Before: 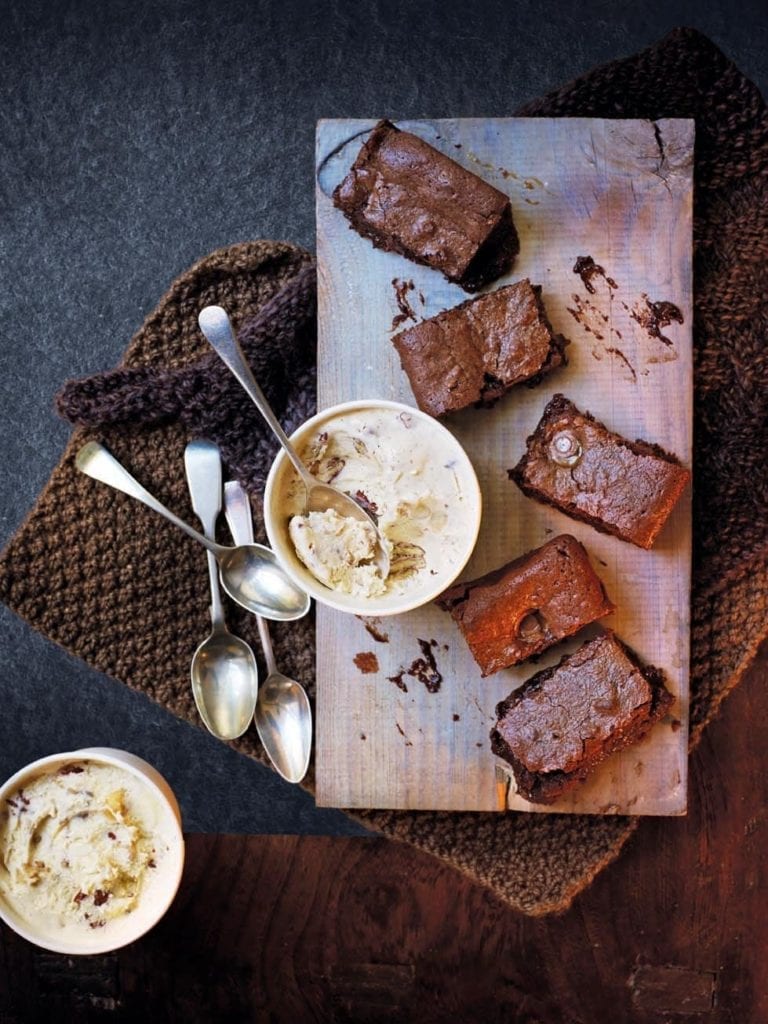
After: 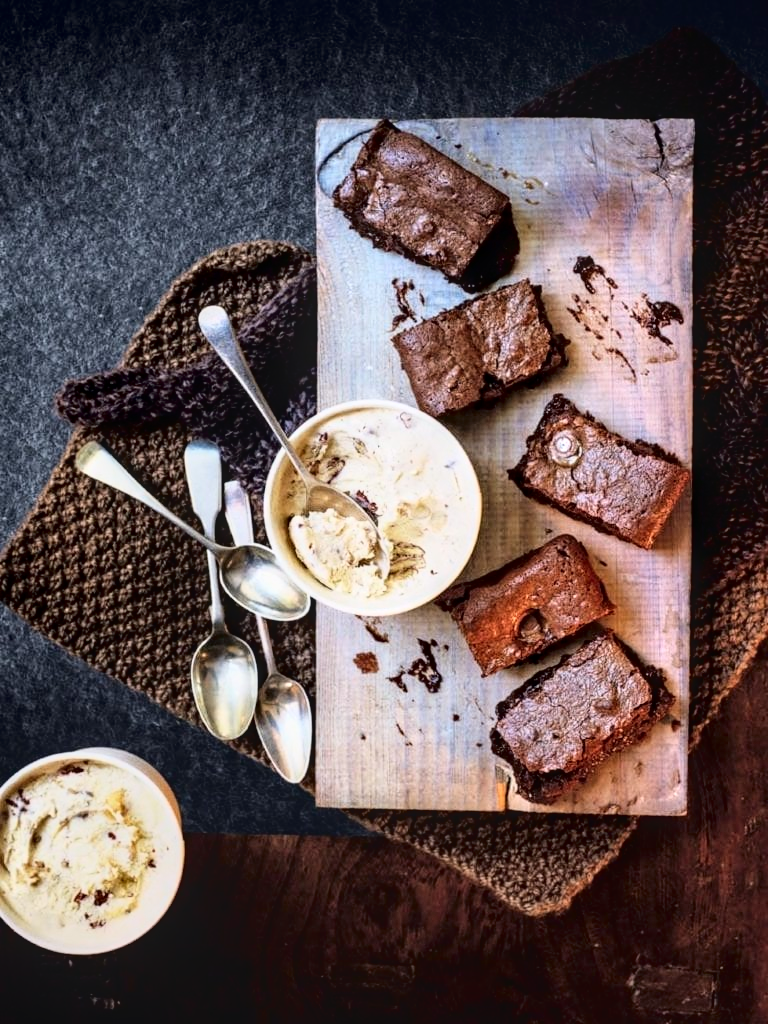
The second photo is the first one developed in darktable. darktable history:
tone curve: curves: ch0 [(0, 0.016) (0.11, 0.039) (0.259, 0.235) (0.383, 0.437) (0.499, 0.597) (0.733, 0.867) (0.843, 0.948) (1, 1)], color space Lab, independent channels, preserve colors none
levels: white 99.94%
local contrast: detail 130%
